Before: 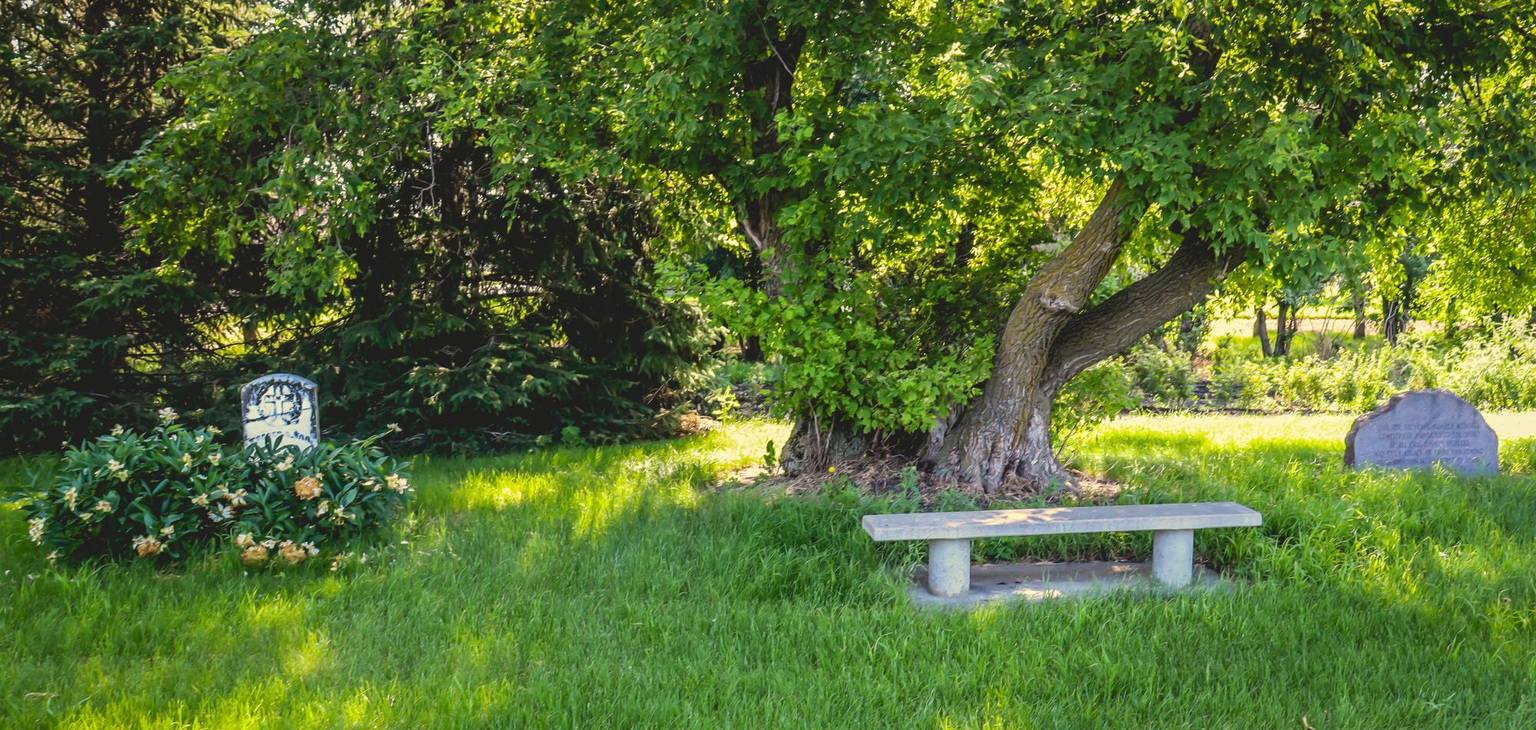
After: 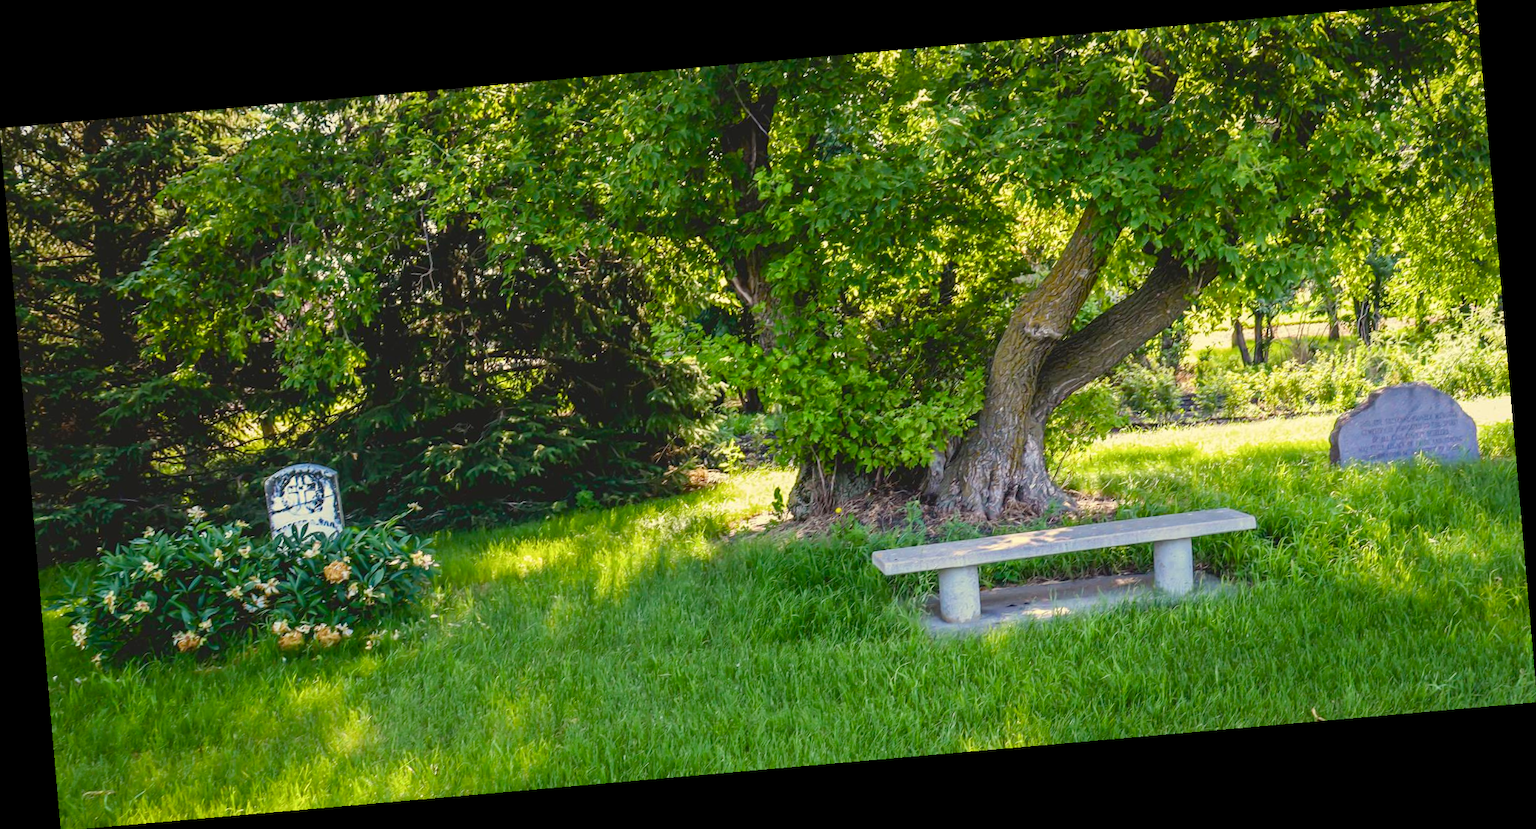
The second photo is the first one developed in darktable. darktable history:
rotate and perspective: rotation -4.98°, automatic cropping off
color balance rgb: perceptual saturation grading › global saturation 20%, perceptual saturation grading › highlights -25%, perceptual saturation grading › shadows 25%
